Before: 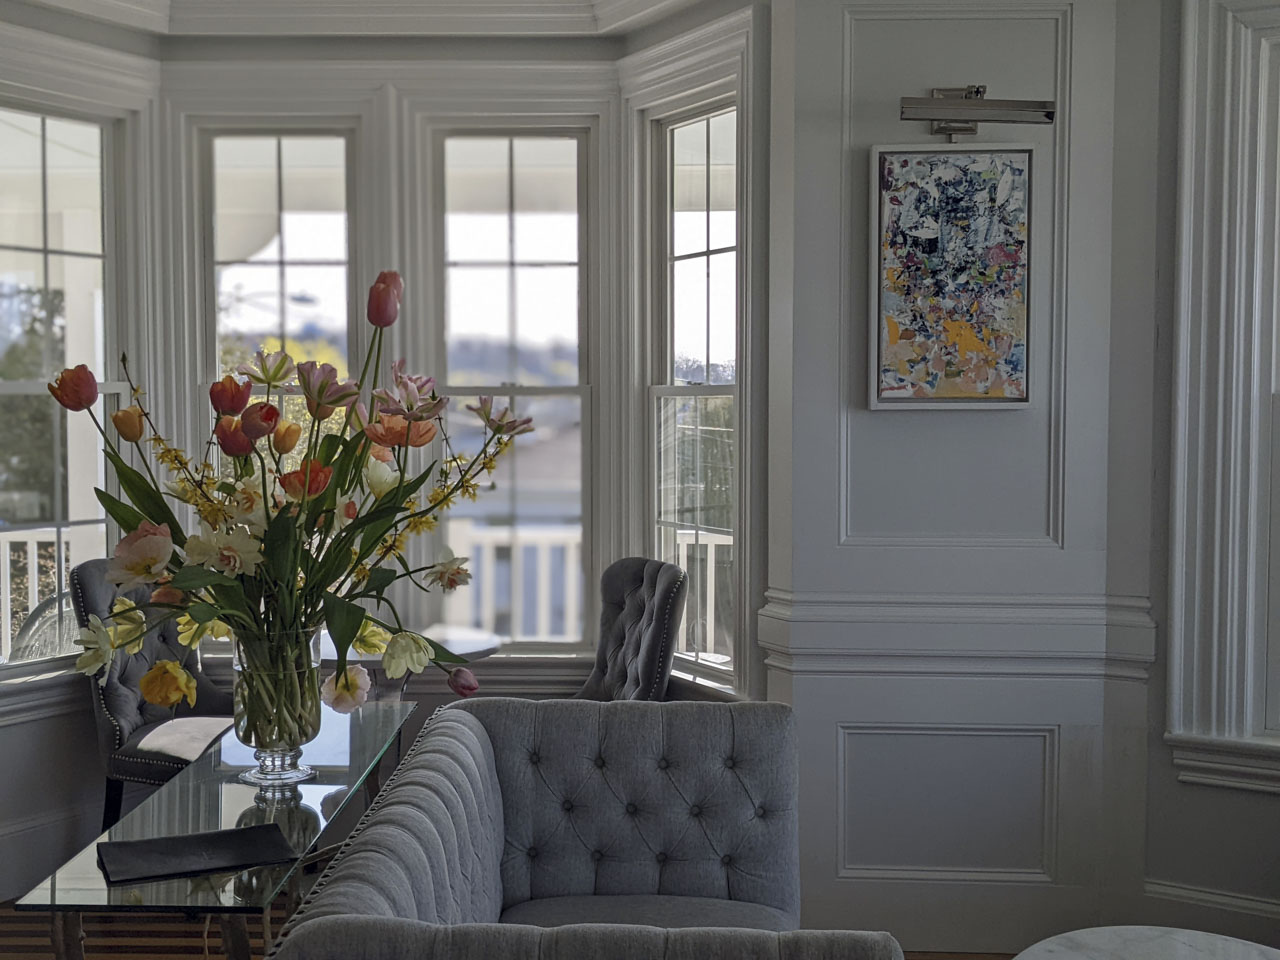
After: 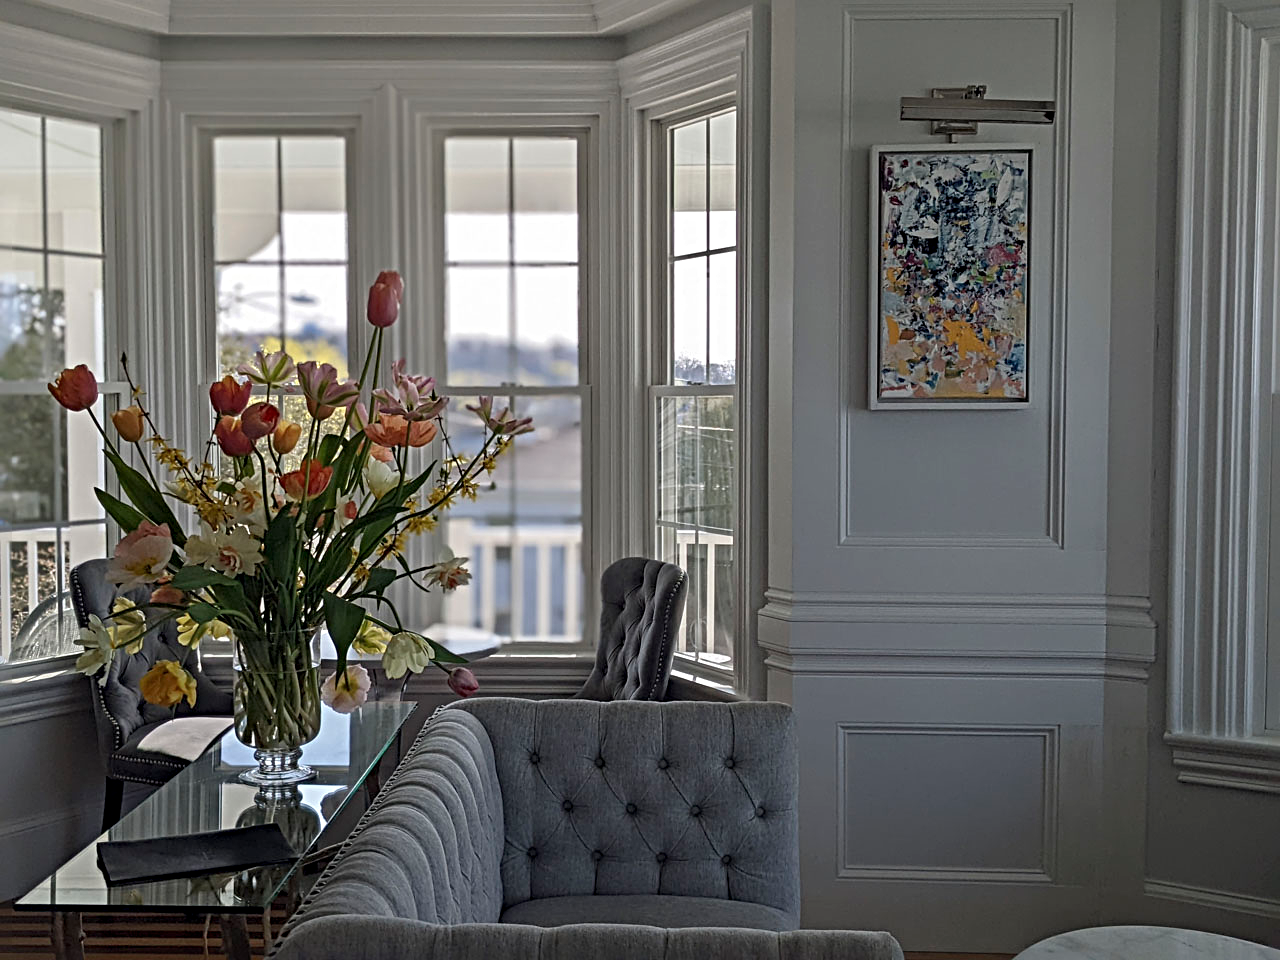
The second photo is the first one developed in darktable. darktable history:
sharpen: radius 4.839
